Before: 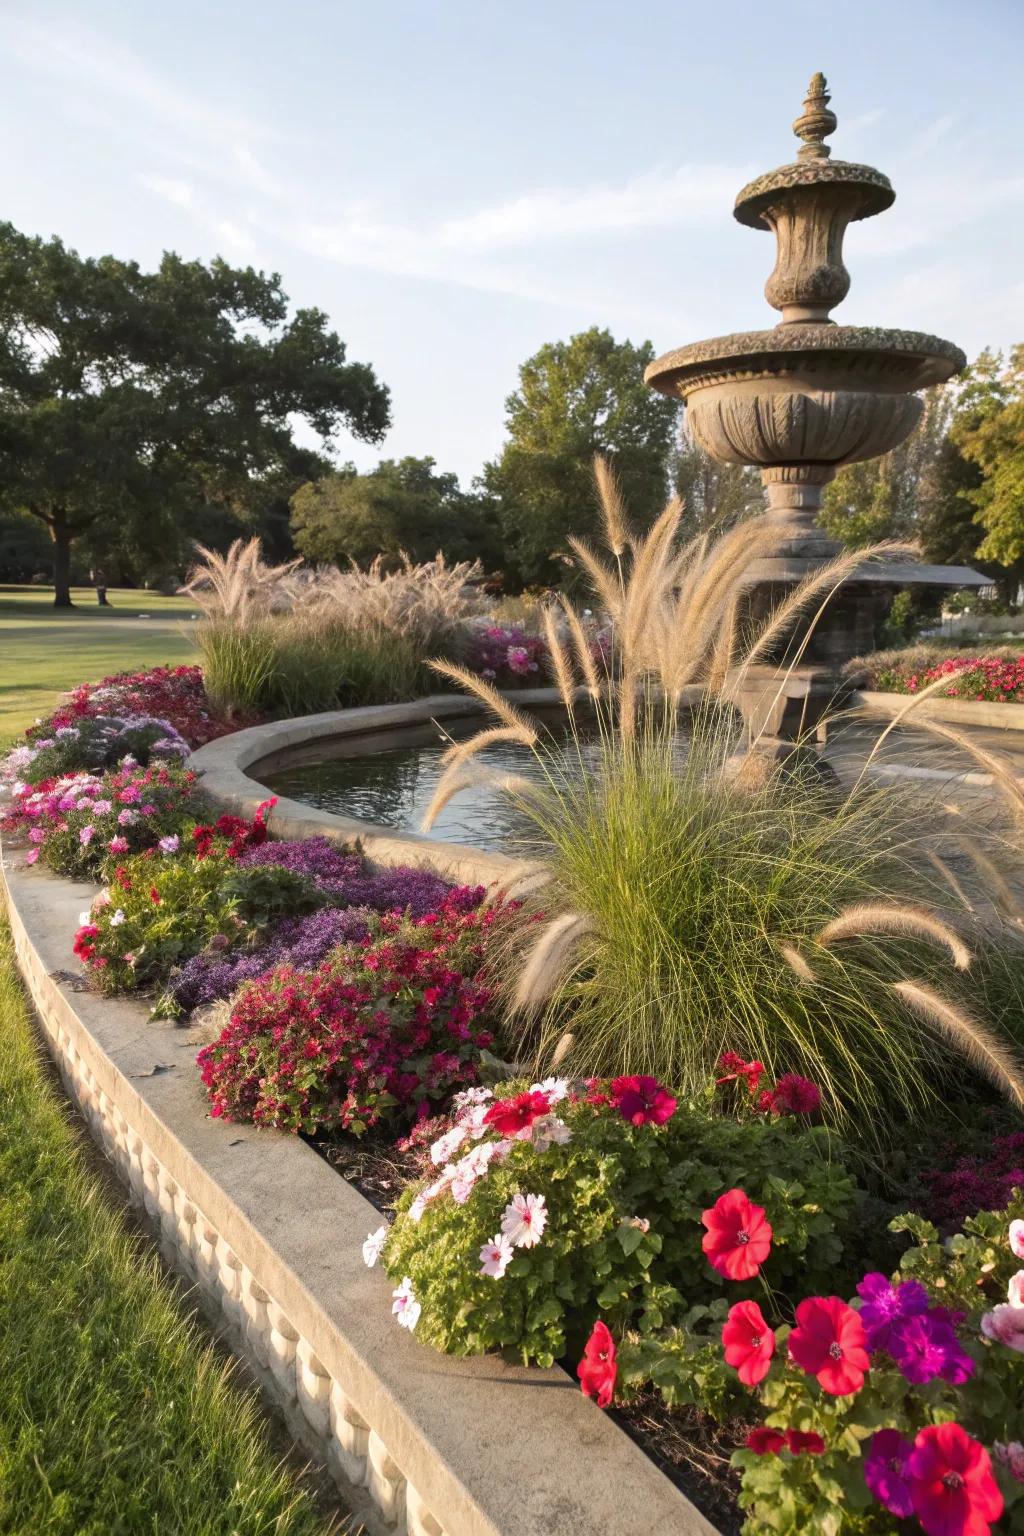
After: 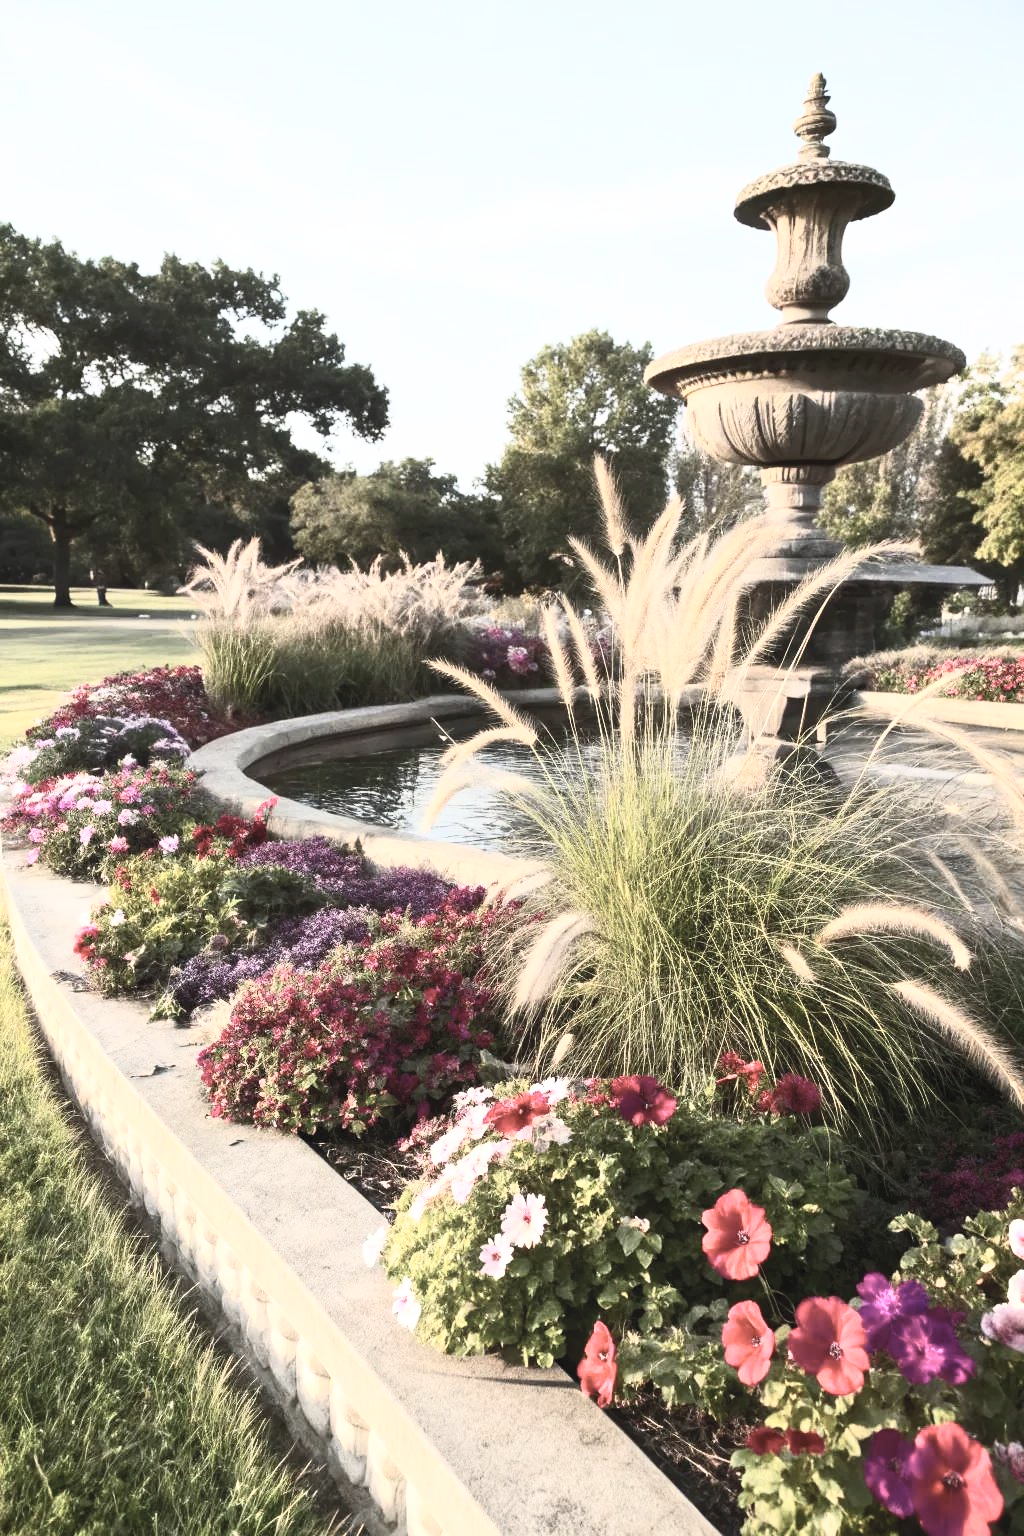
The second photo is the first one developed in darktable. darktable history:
contrast brightness saturation: contrast 0.586, brightness 0.567, saturation -0.329
